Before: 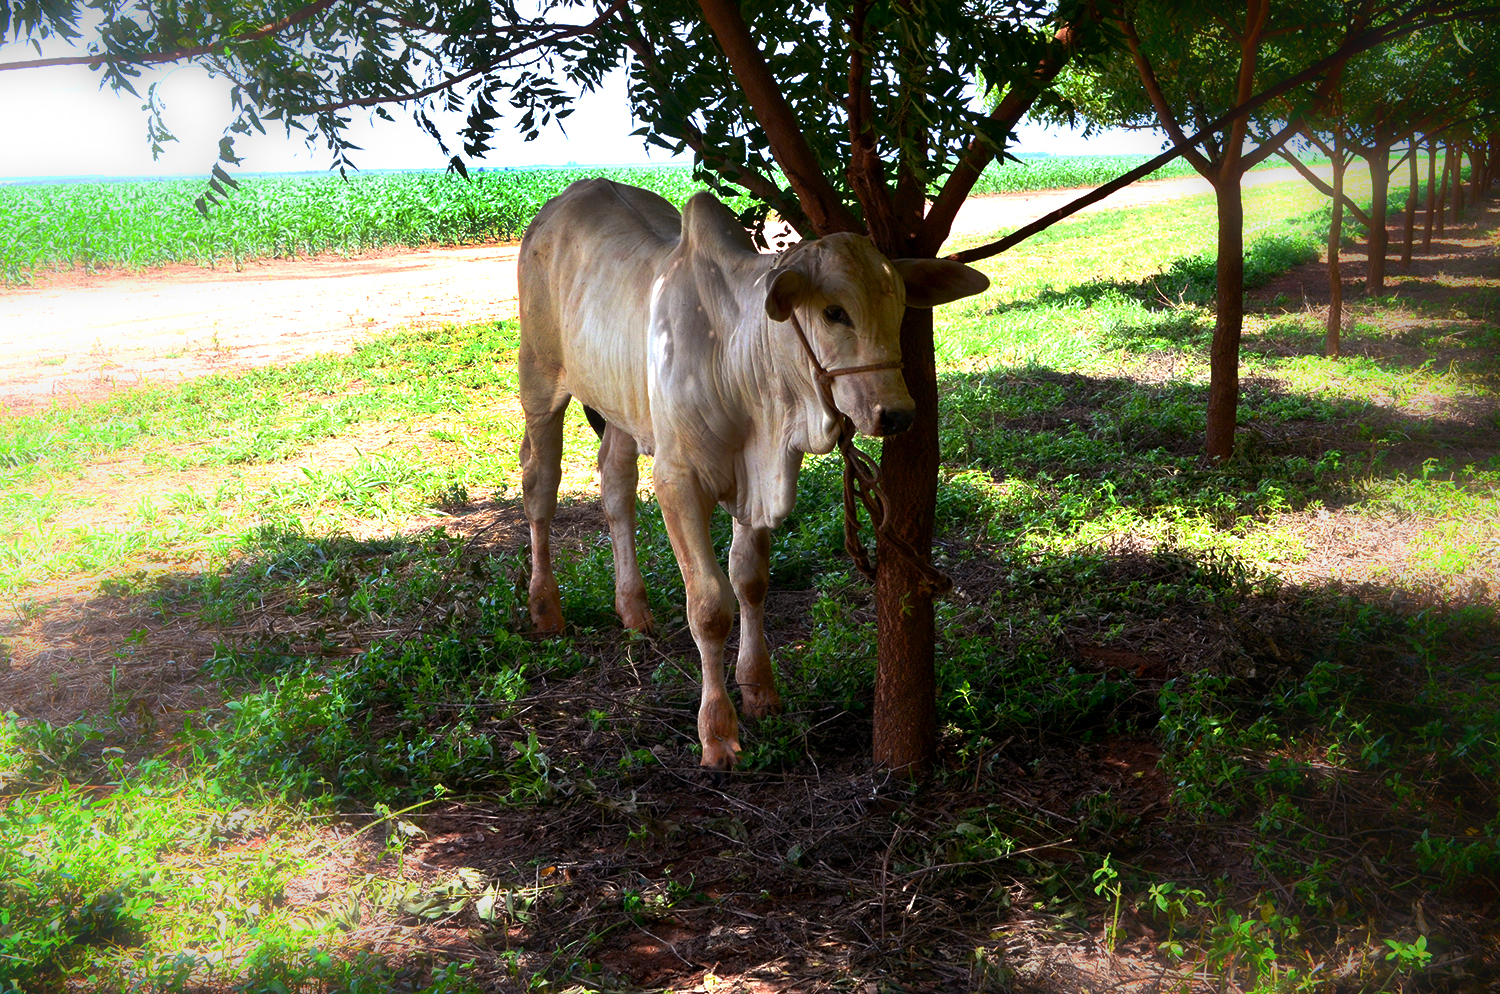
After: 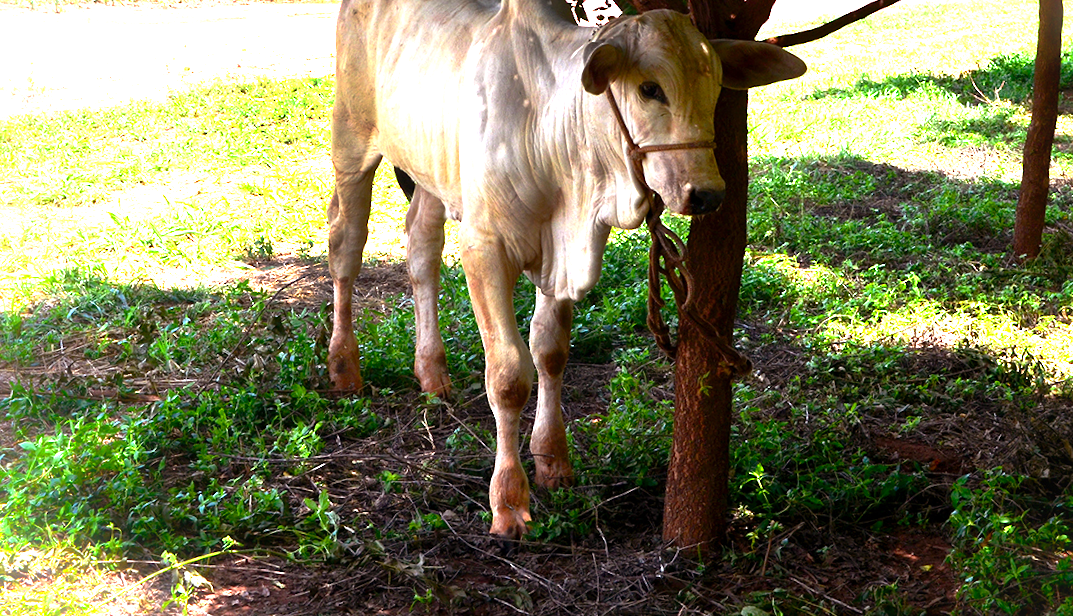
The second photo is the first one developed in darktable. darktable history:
levels: levels [0, 0.352, 0.703]
crop and rotate: angle -3.37°, left 9.79%, top 20.73%, right 12.42%, bottom 11.82%
